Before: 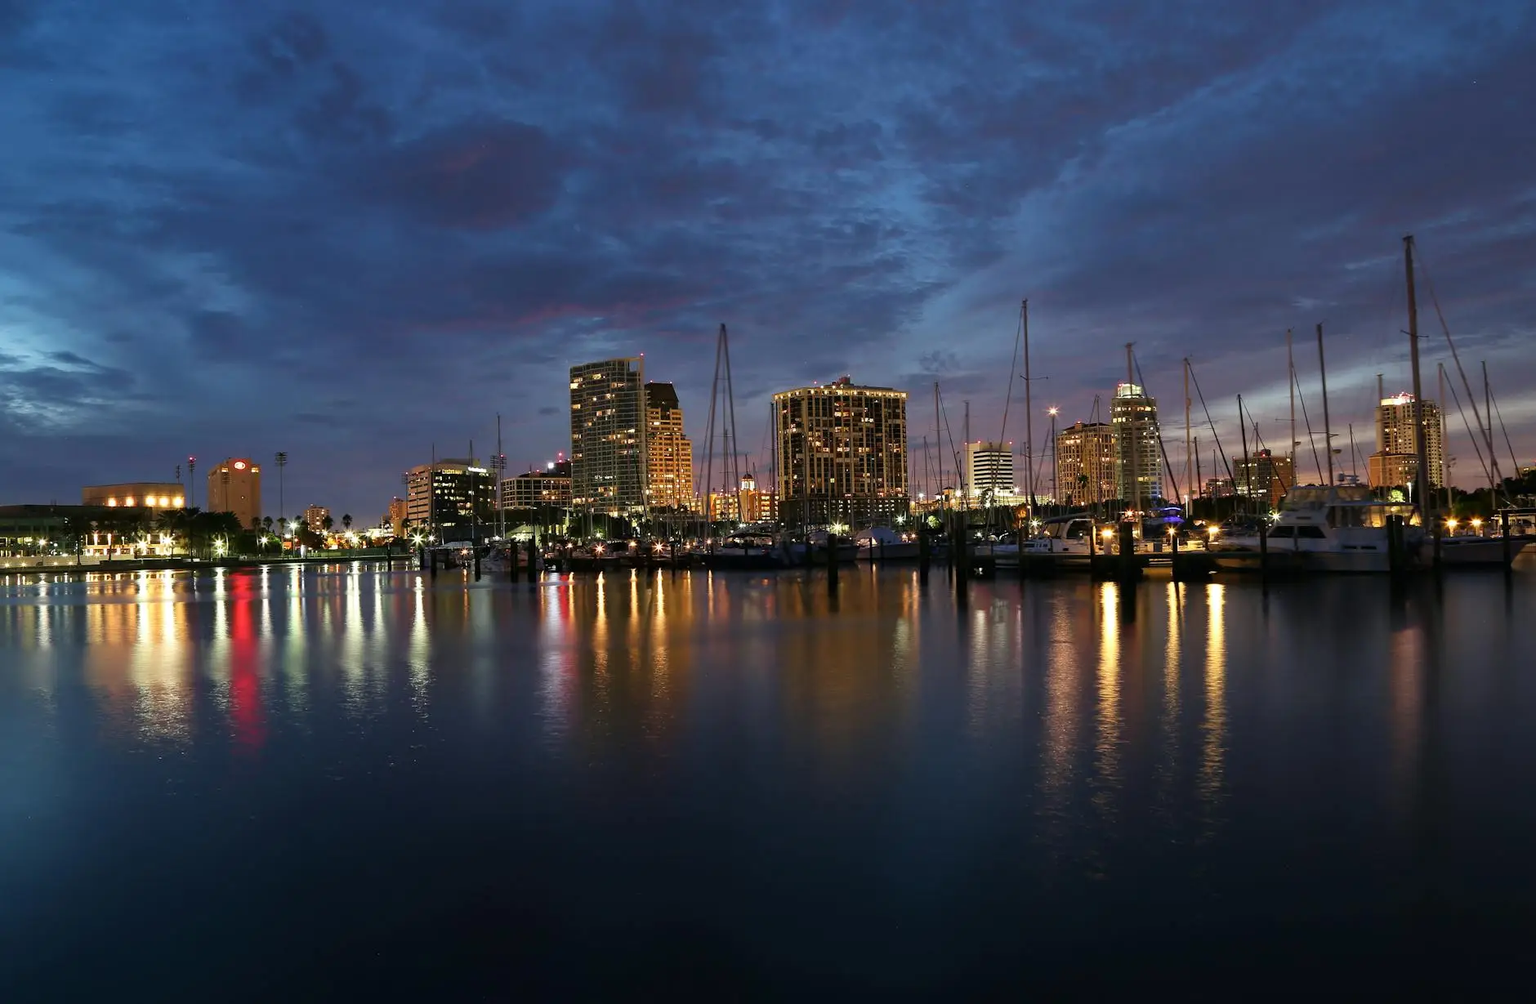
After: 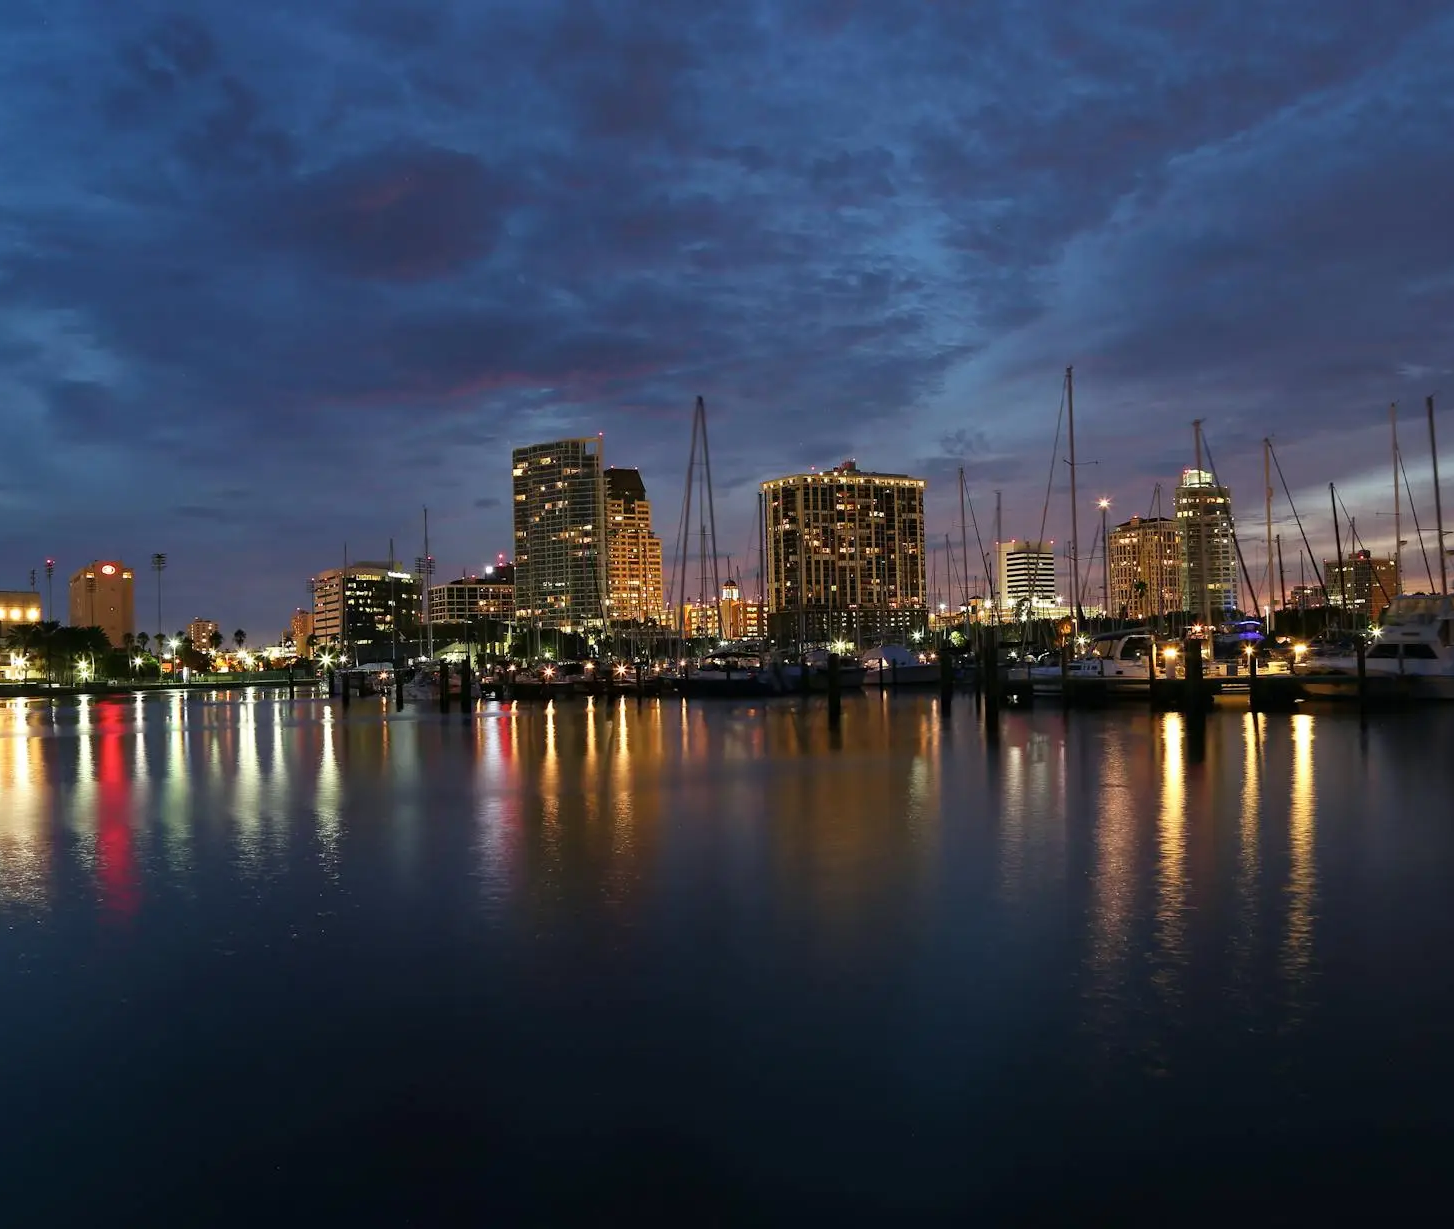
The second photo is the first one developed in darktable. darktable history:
crop: left 9.891%, right 12.758%
